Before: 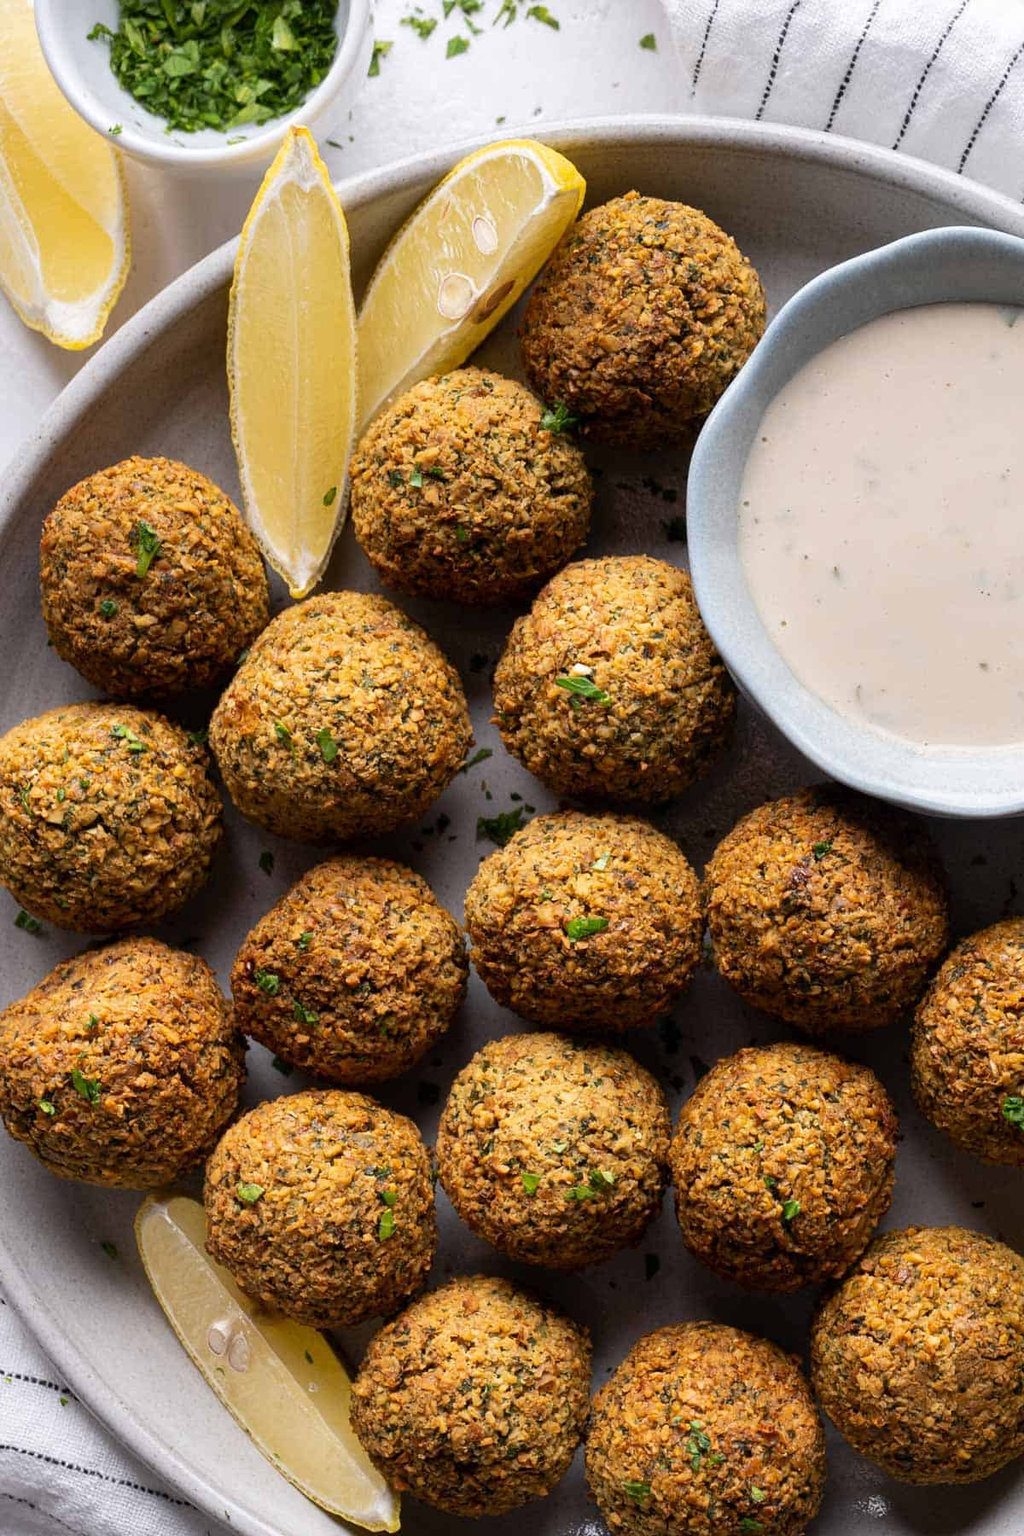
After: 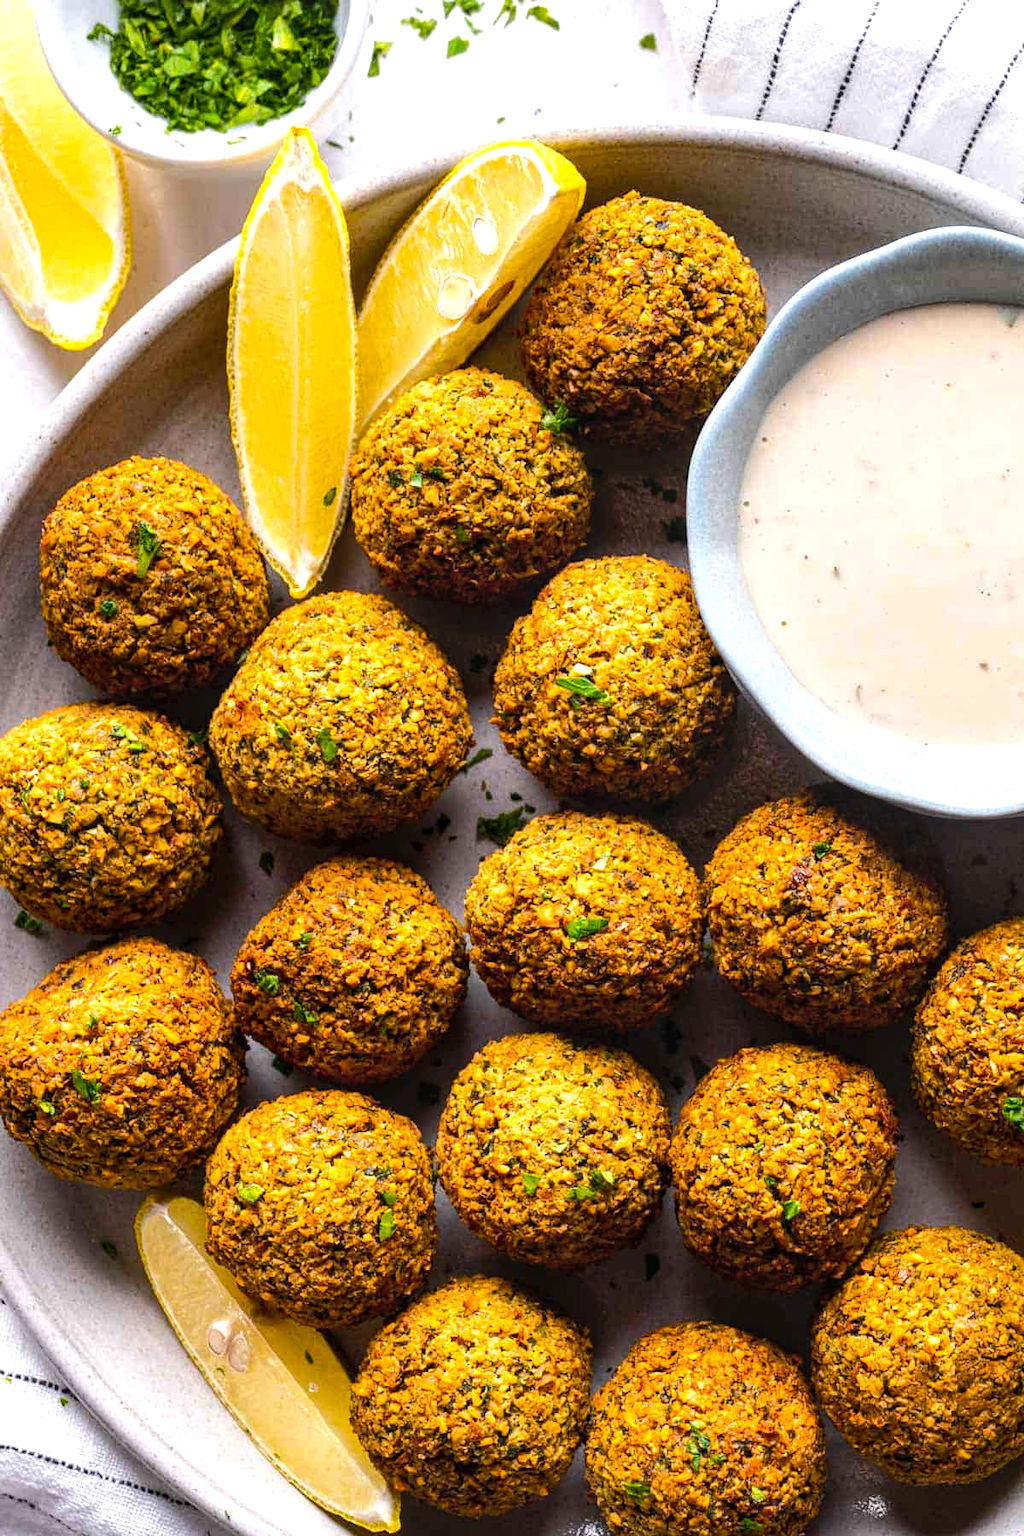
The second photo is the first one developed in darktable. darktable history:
shadows and highlights: shadows 25, highlights -25
color balance rgb: perceptual saturation grading › global saturation 25%, perceptual brilliance grading › mid-tones 10%, perceptual brilliance grading › shadows 15%, global vibrance 20%
tone equalizer: -8 EV -0.75 EV, -7 EV -0.7 EV, -6 EV -0.6 EV, -5 EV -0.4 EV, -3 EV 0.4 EV, -2 EV 0.6 EV, -1 EV 0.7 EV, +0 EV 0.75 EV, edges refinement/feathering 500, mask exposure compensation -1.57 EV, preserve details no
levels: levels [0, 0.478, 1]
local contrast: on, module defaults
